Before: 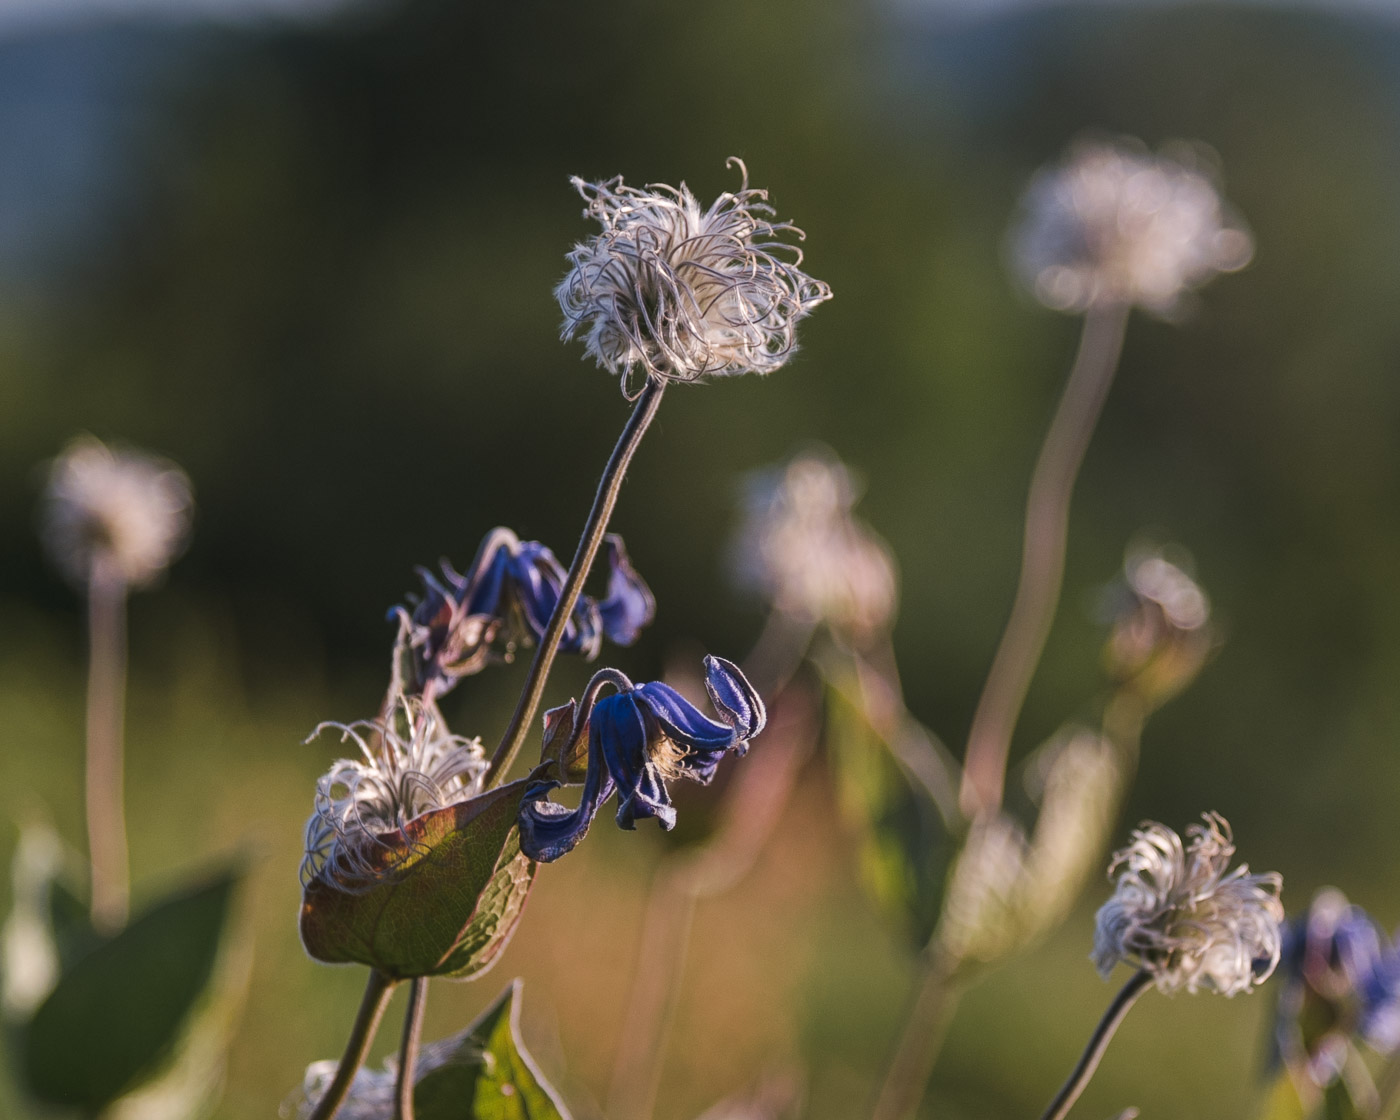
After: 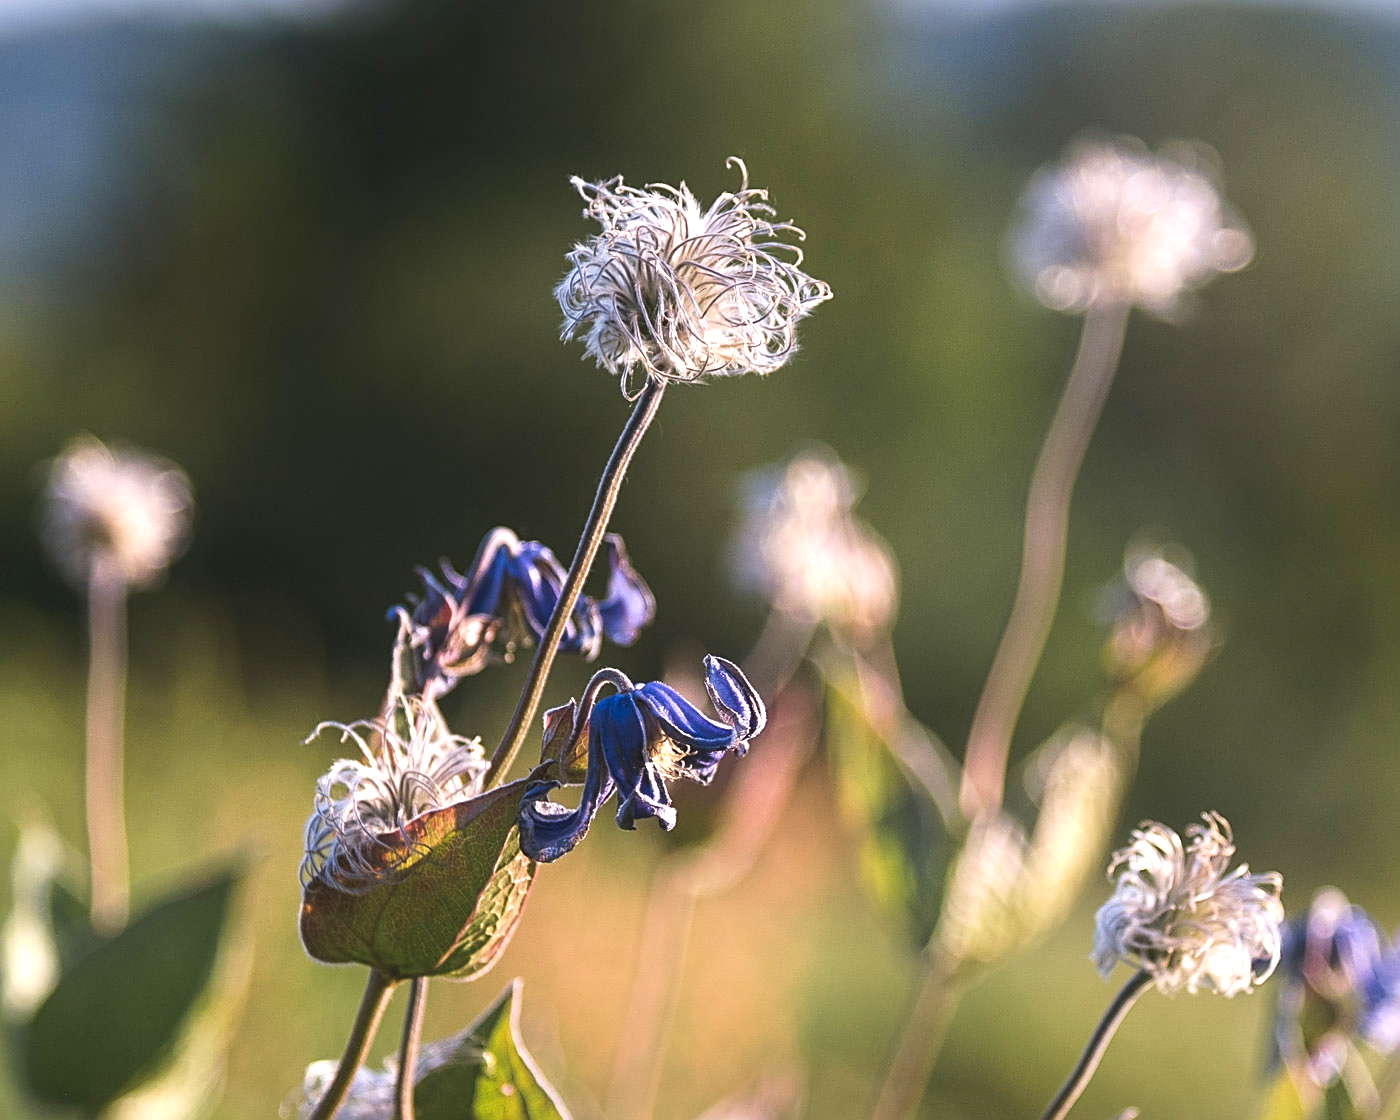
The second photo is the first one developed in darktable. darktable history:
shadows and highlights: shadows -54.94, highlights 86.01, soften with gaussian
exposure: black level correction 0, exposure 1.001 EV, compensate highlight preservation false
sharpen: on, module defaults
